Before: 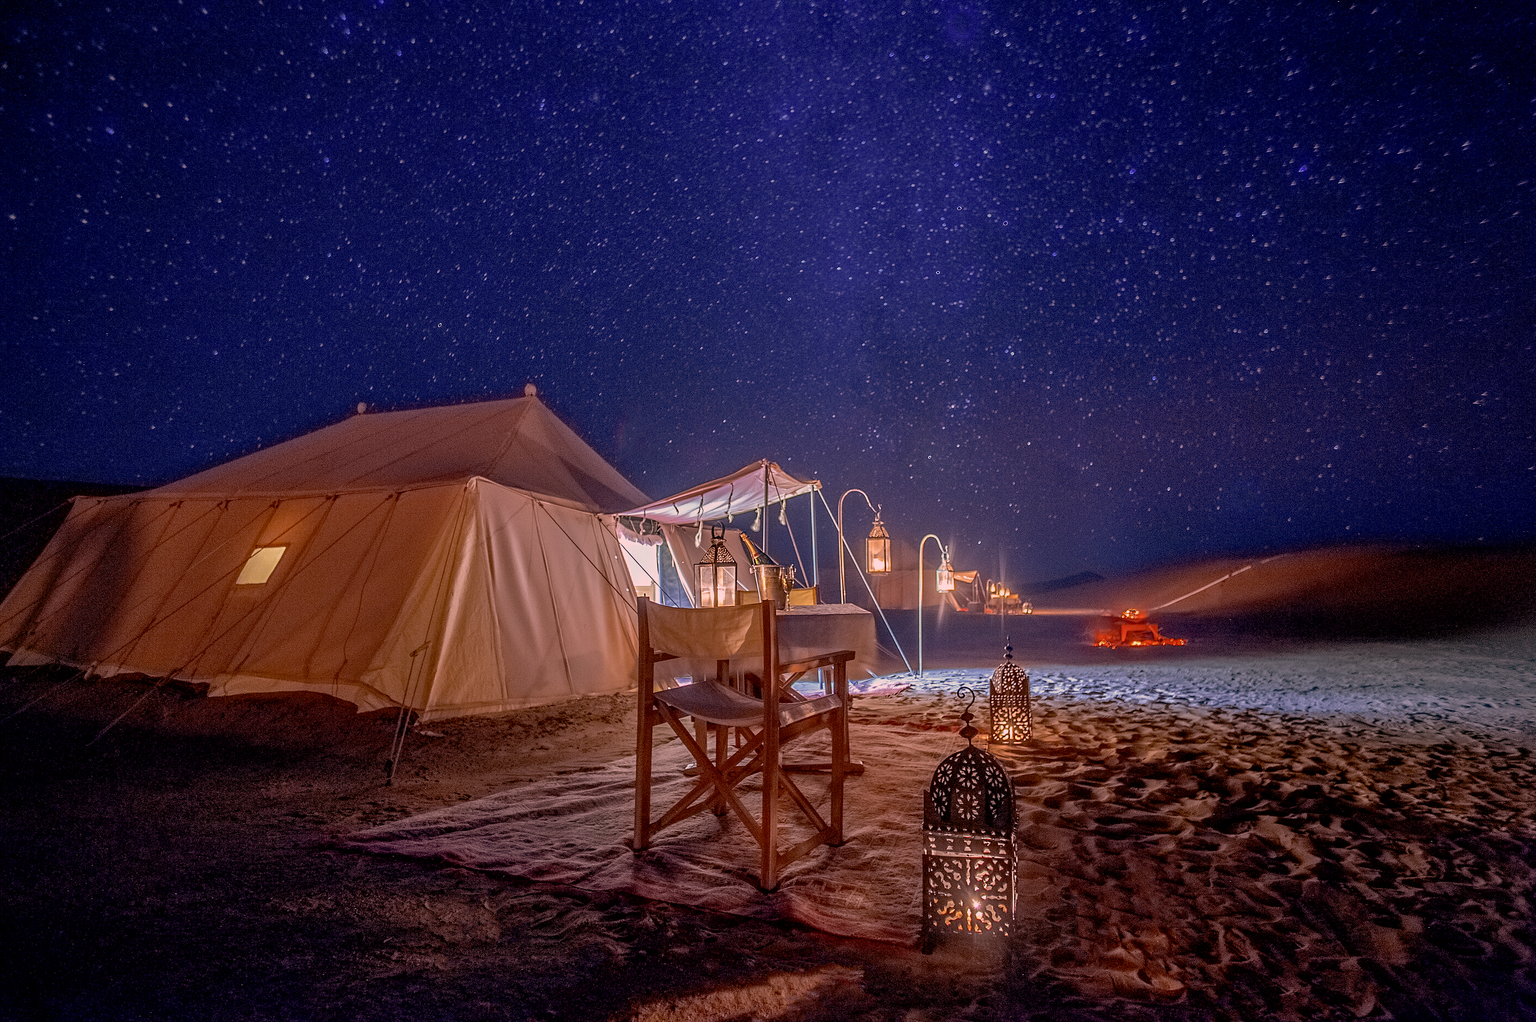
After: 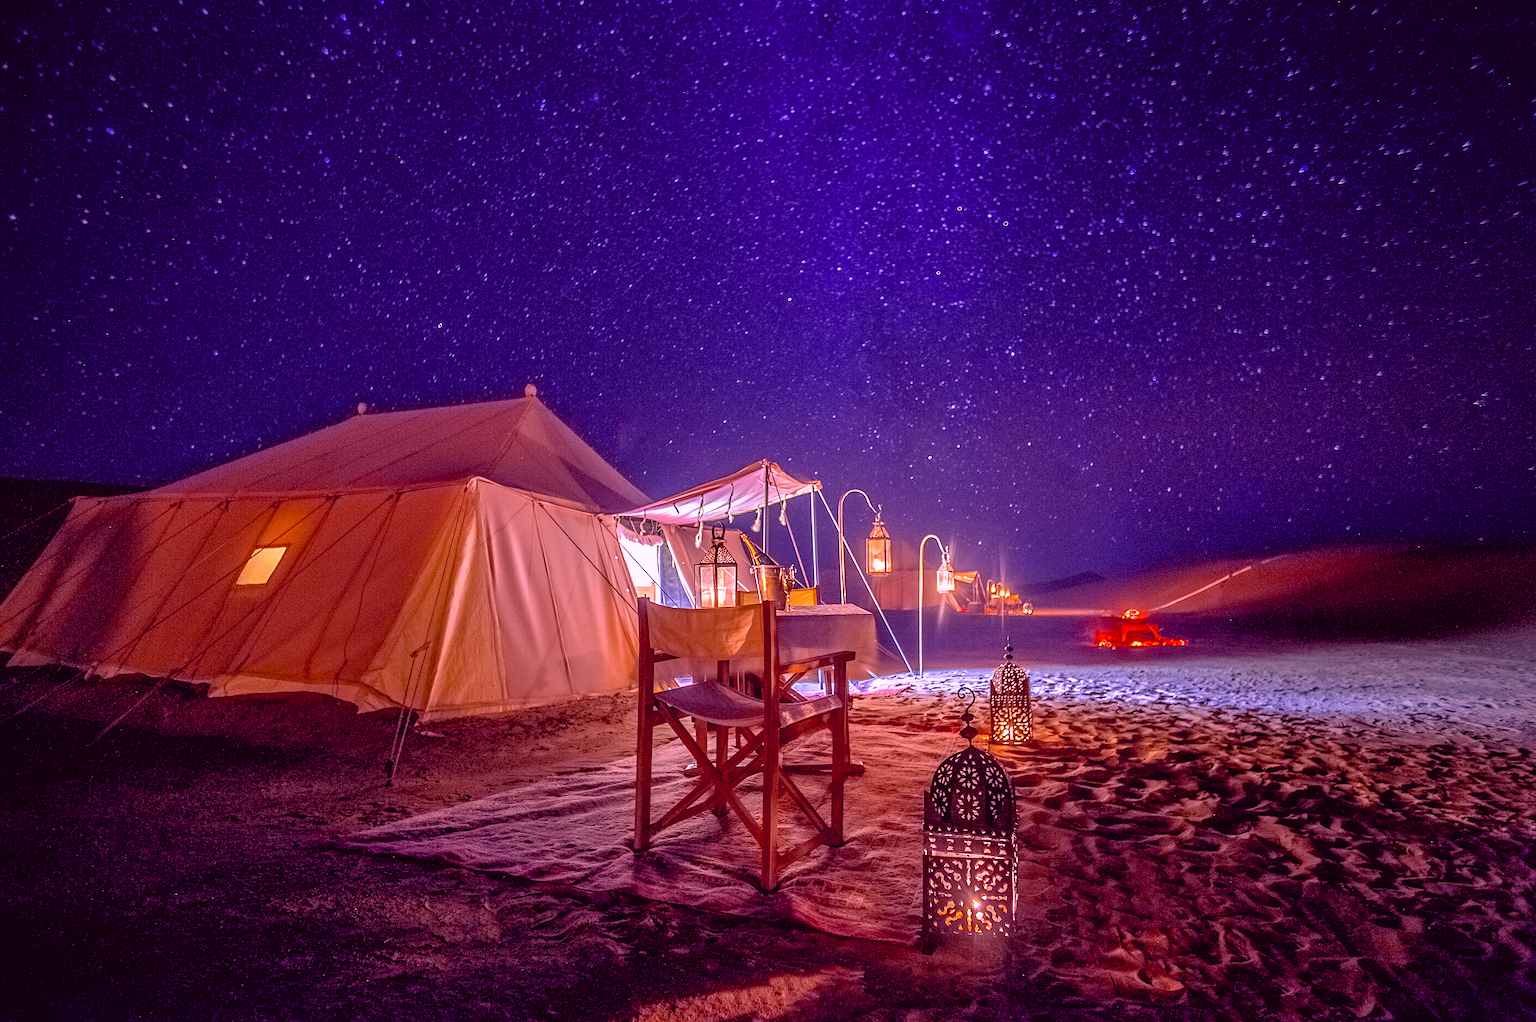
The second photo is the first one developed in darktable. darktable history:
exposure: black level correction -0.002, exposure 0.54 EV, compensate highlight preservation false
color balance rgb: shadows lift › chroma 6.43%, shadows lift › hue 305.74°, highlights gain › chroma 2.43%, highlights gain › hue 35.74°, global offset › chroma 0.28%, global offset › hue 320.29°, linear chroma grading › global chroma 5.5%, perceptual saturation grading › global saturation 30%, contrast 5.15%
white balance: red 1.004, blue 1.096
